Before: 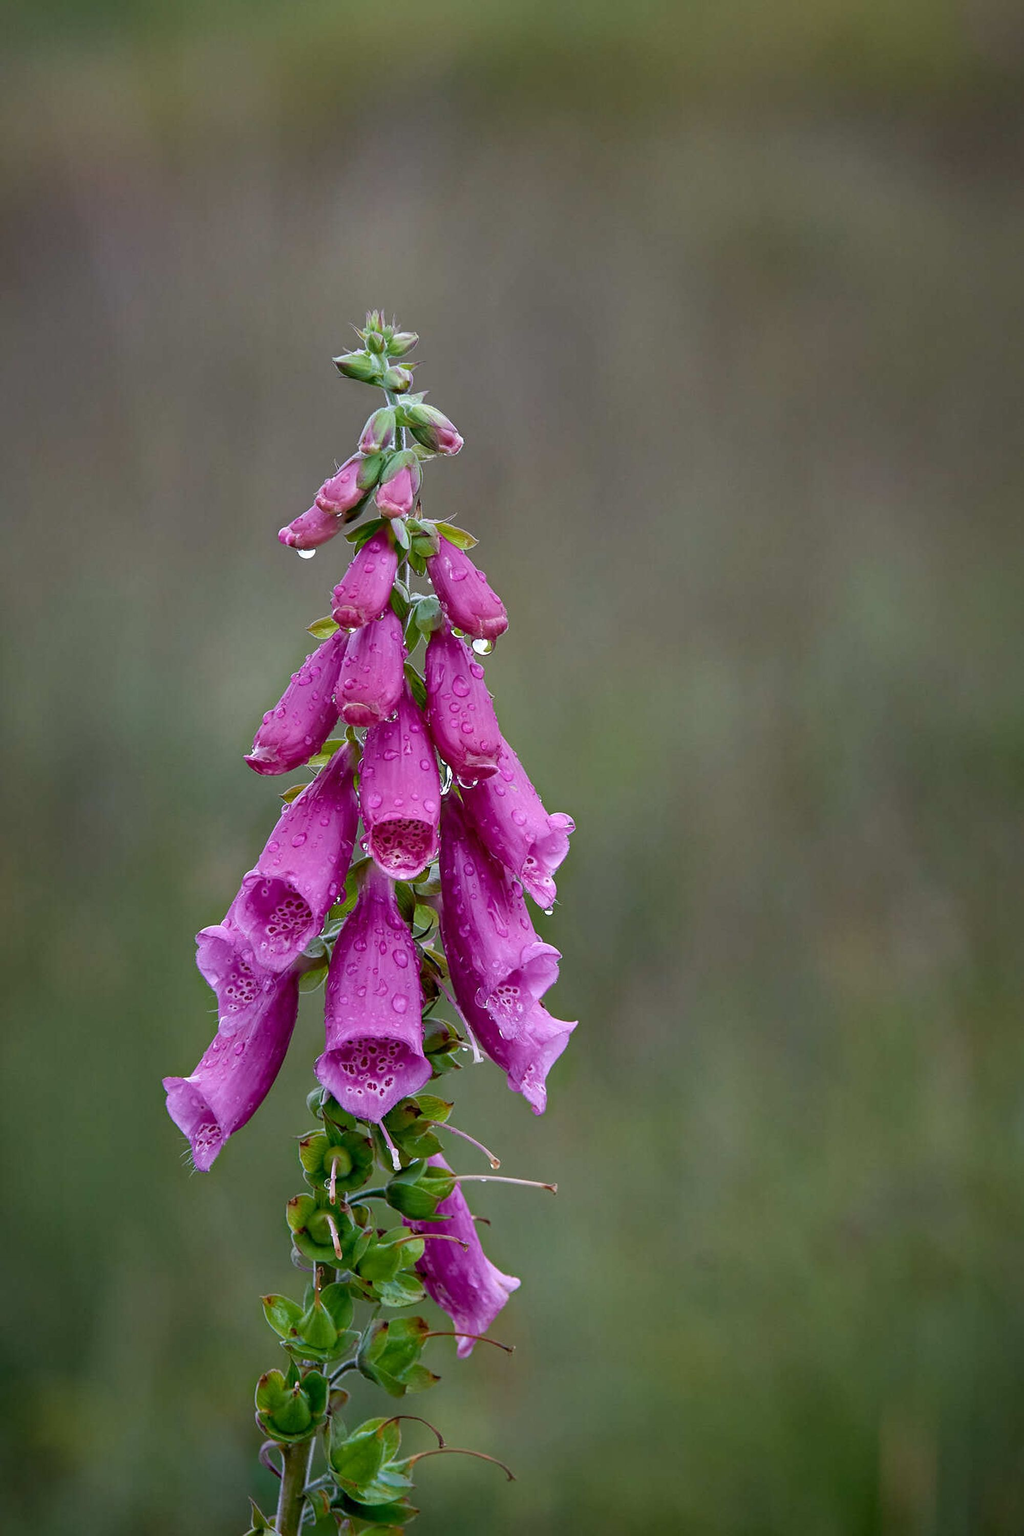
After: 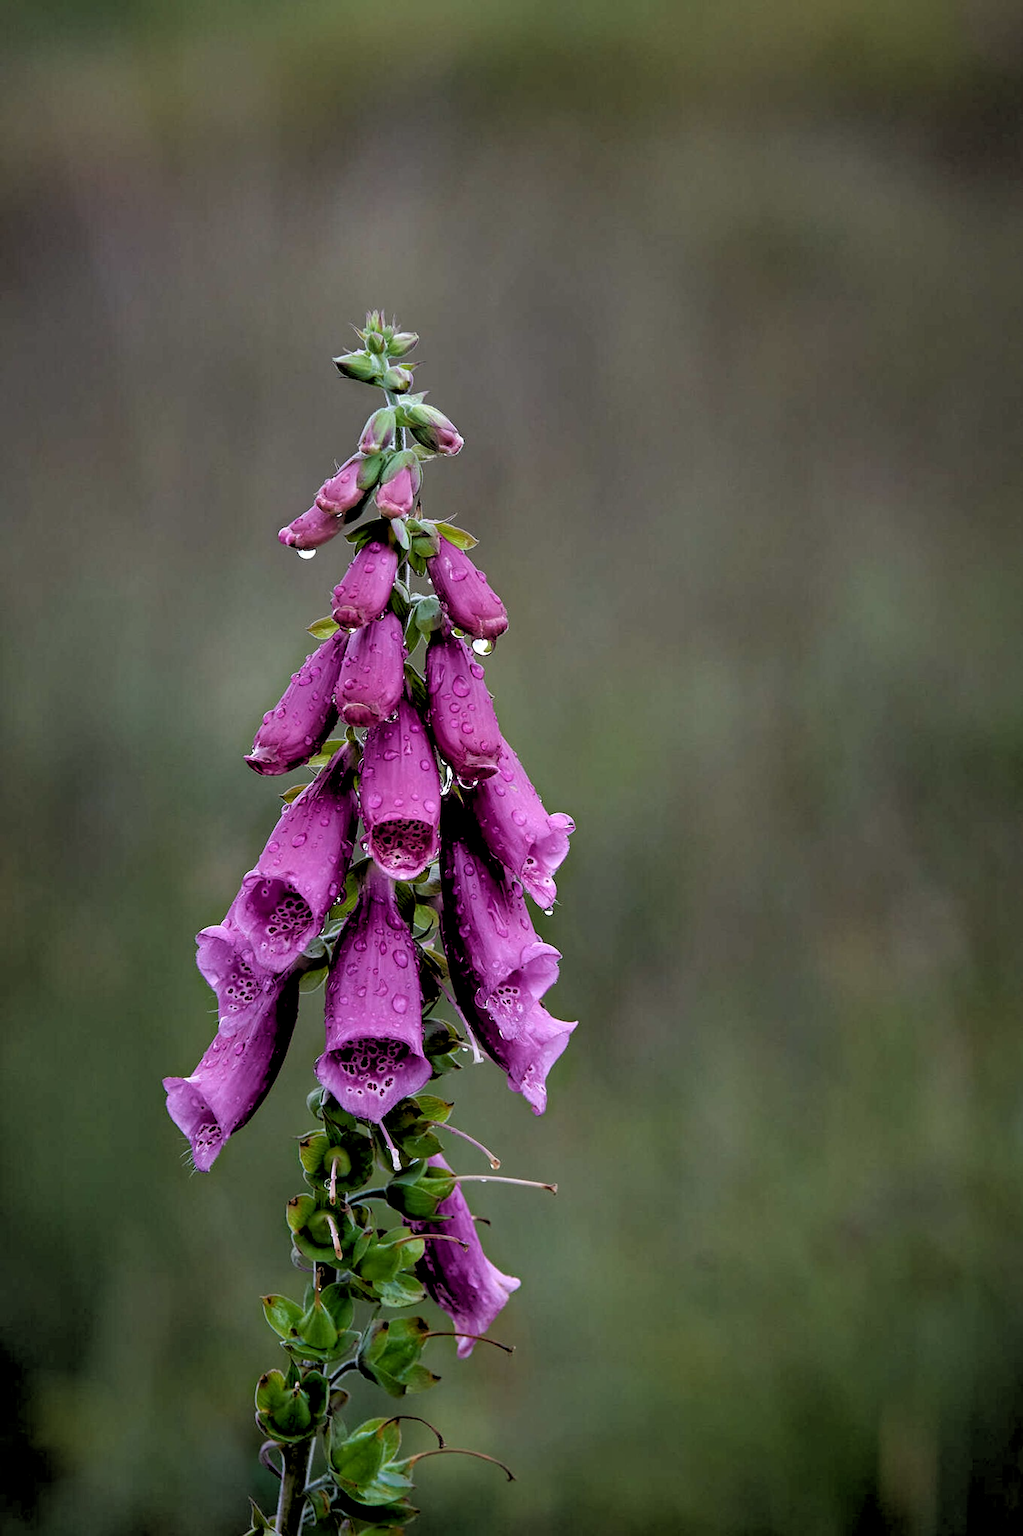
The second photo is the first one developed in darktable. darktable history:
tone equalizer: on, module defaults
rgb levels: levels [[0.034, 0.472, 0.904], [0, 0.5, 1], [0, 0.5, 1]]
